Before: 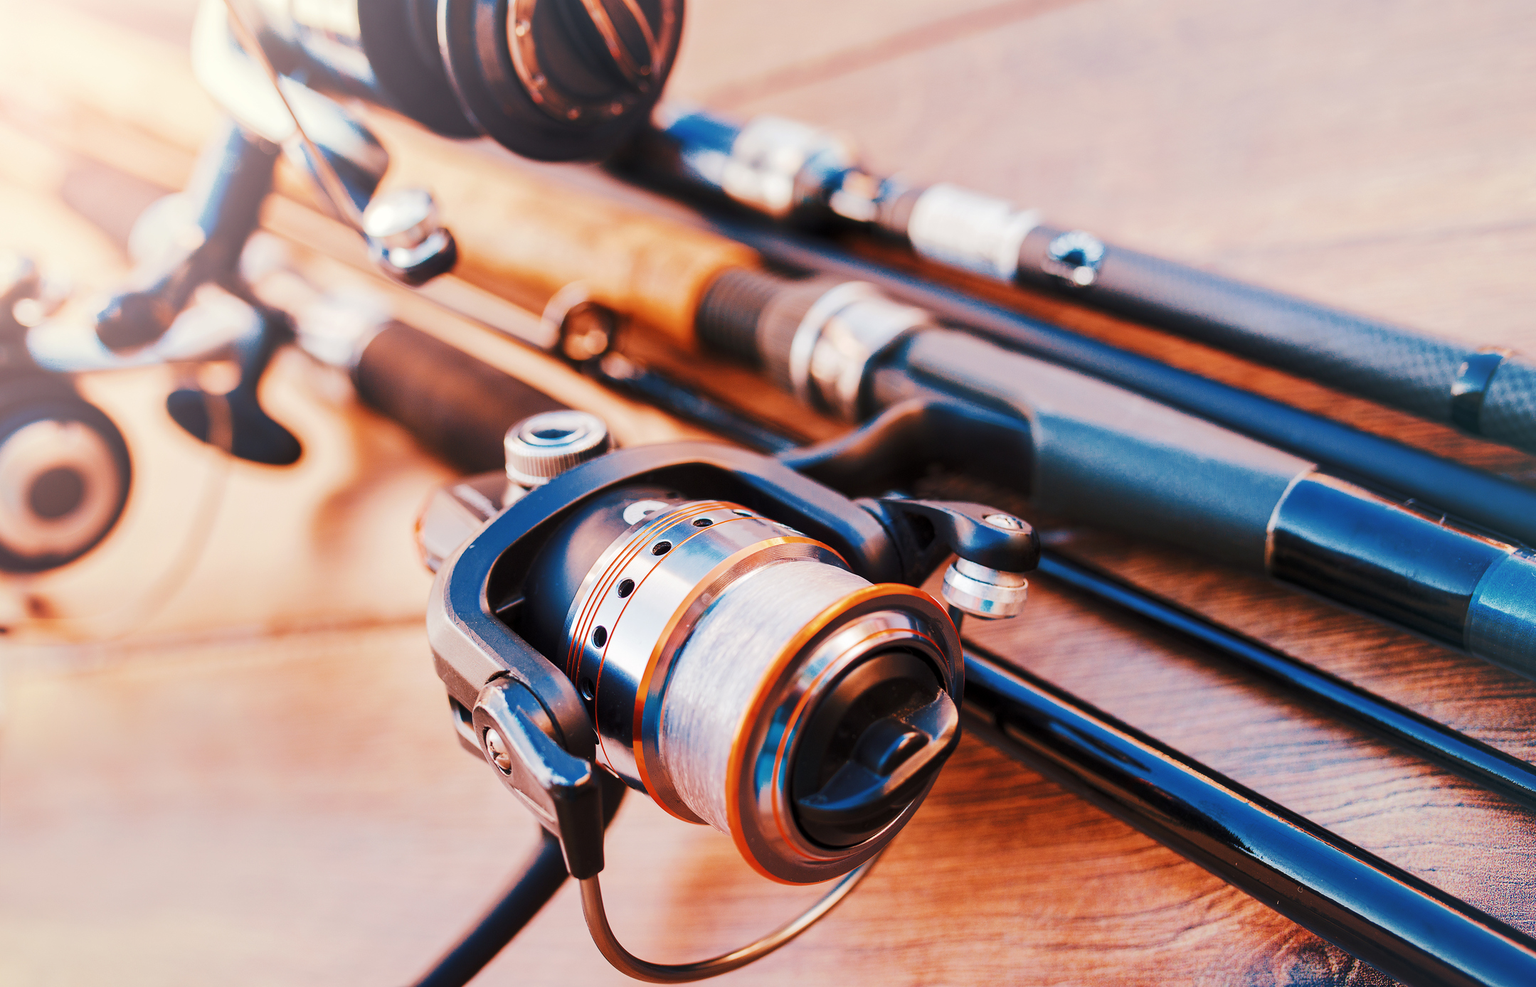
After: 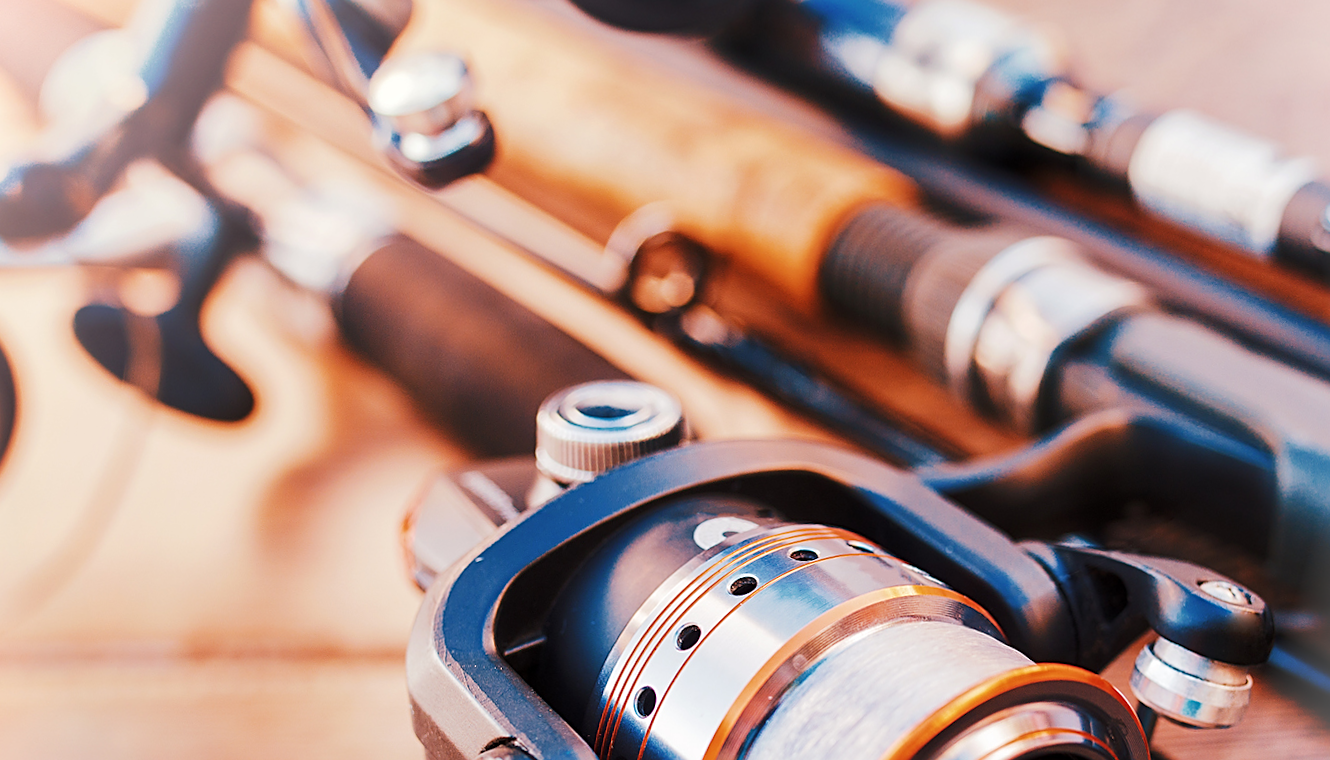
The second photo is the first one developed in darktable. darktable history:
crop and rotate: angle -4.99°, left 2.122%, top 6.945%, right 27.566%, bottom 30.519%
rotate and perspective: rotation 0.192°, lens shift (horizontal) -0.015, crop left 0.005, crop right 0.996, crop top 0.006, crop bottom 0.99
vignetting: fall-off start 100%, brightness 0.3, saturation 0
sharpen: on, module defaults
